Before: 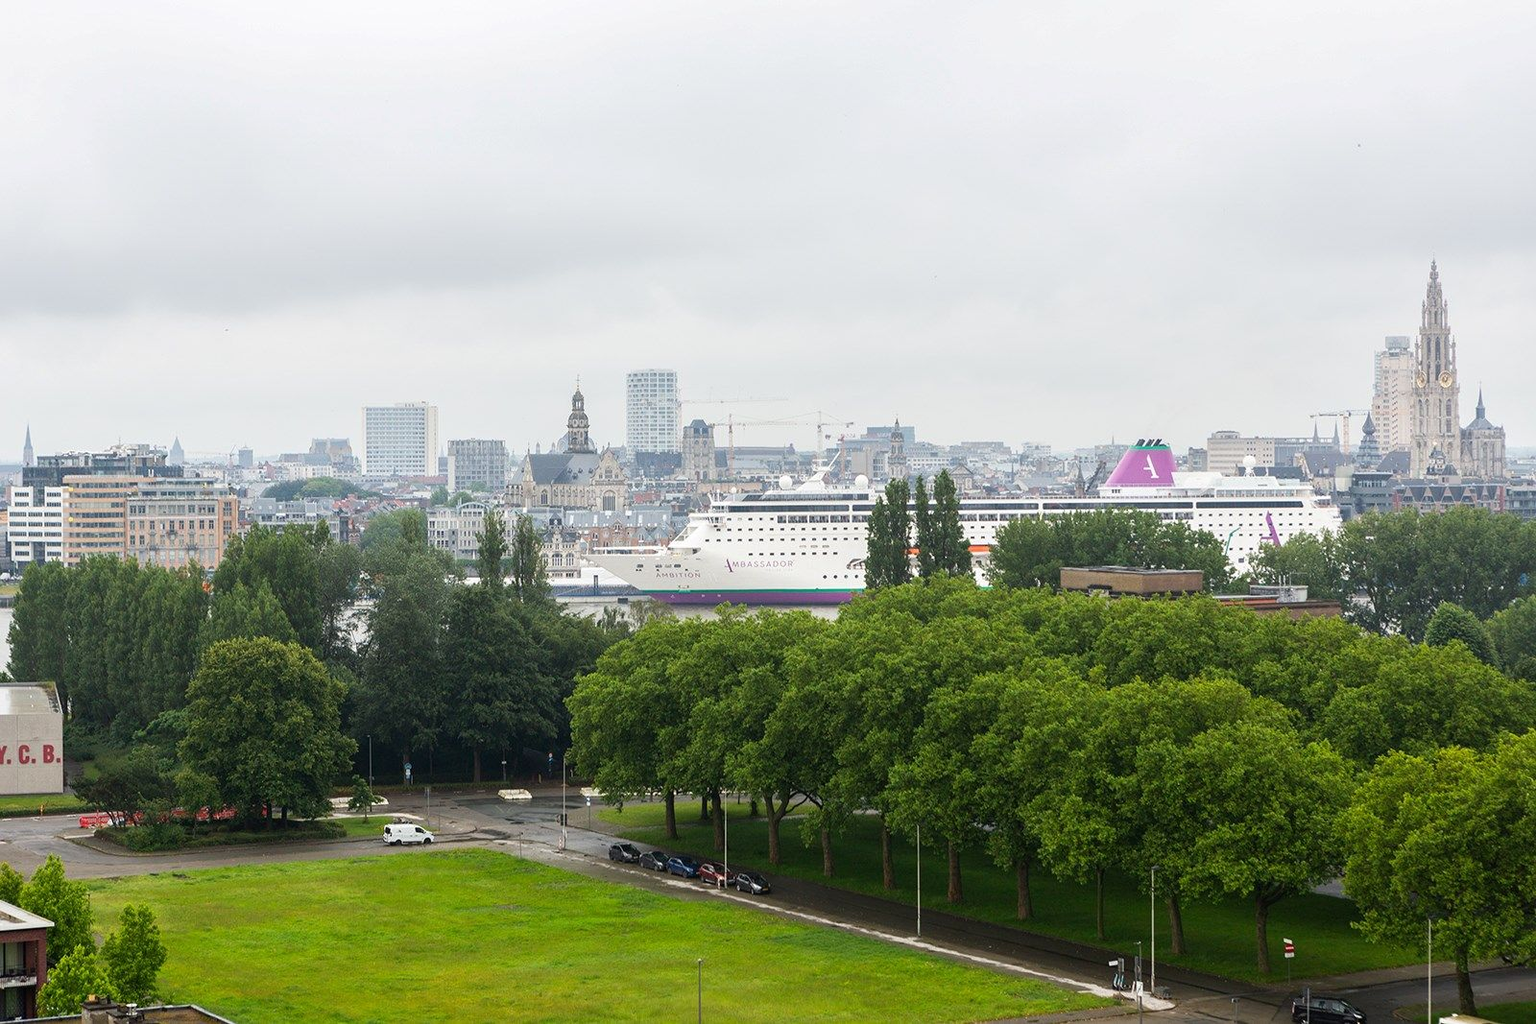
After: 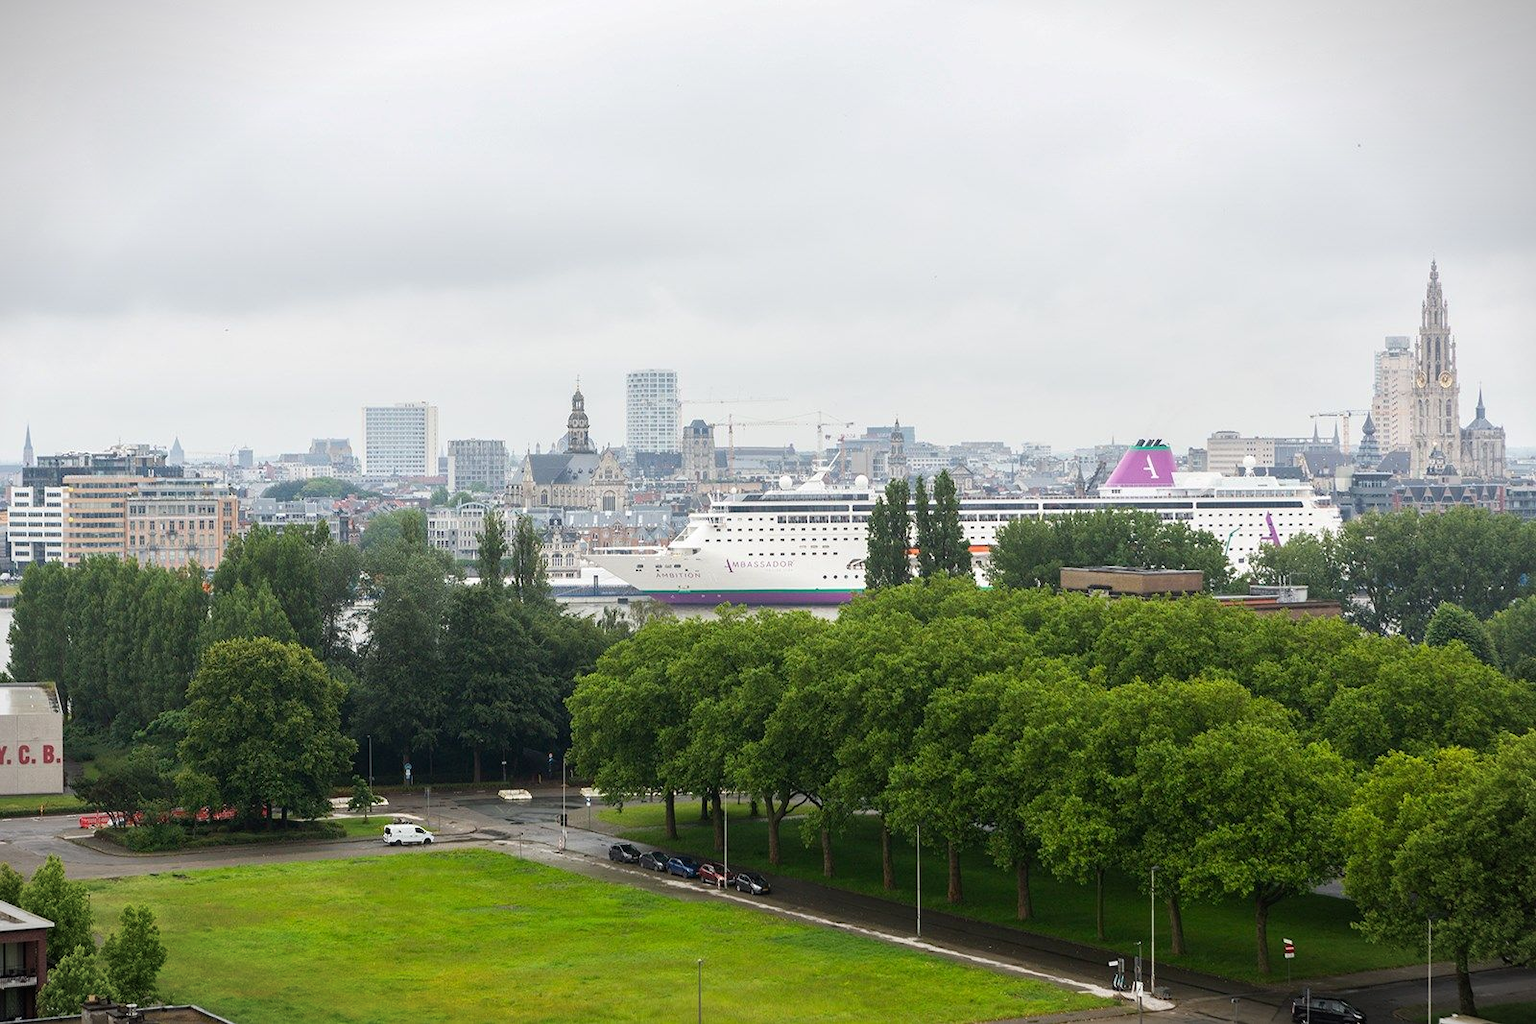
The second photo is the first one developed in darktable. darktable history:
vignetting: fall-off start 100.13%, brightness -0.575, width/height ratio 1.321
